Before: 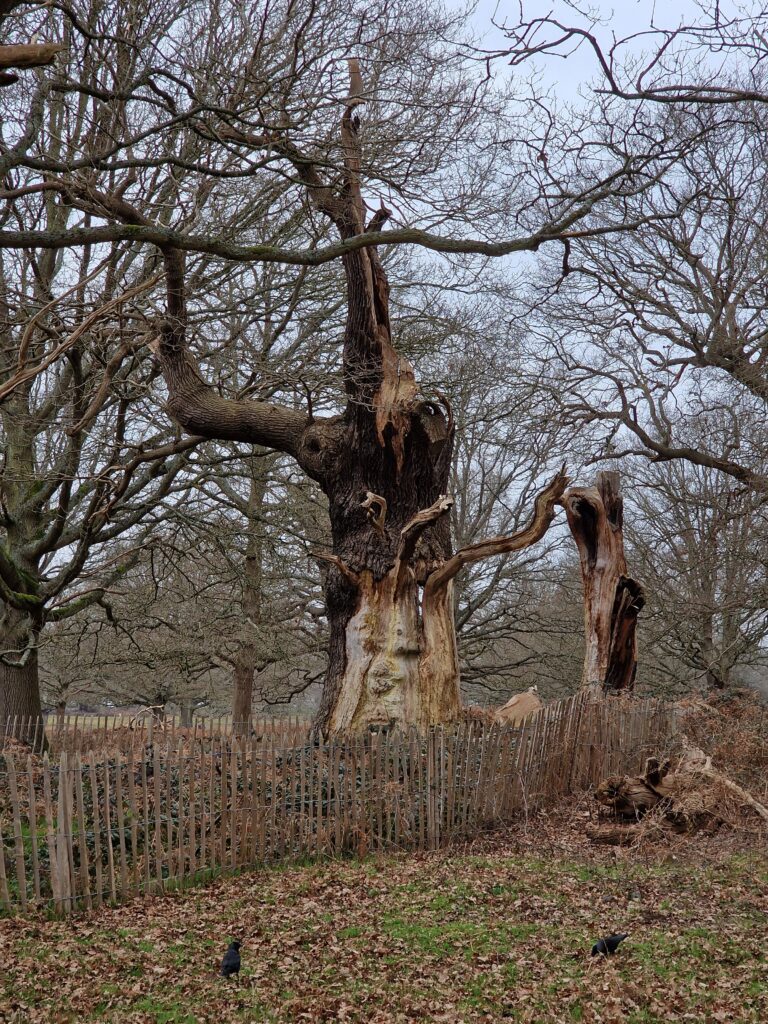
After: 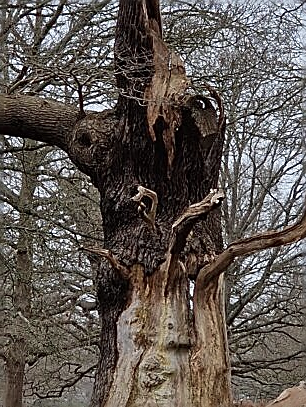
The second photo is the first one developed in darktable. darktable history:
crop: left 29.902%, top 29.956%, right 30.164%, bottom 30.226%
contrast brightness saturation: saturation -0.162
sharpen: radius 1.392, amount 1.251, threshold 0.621
